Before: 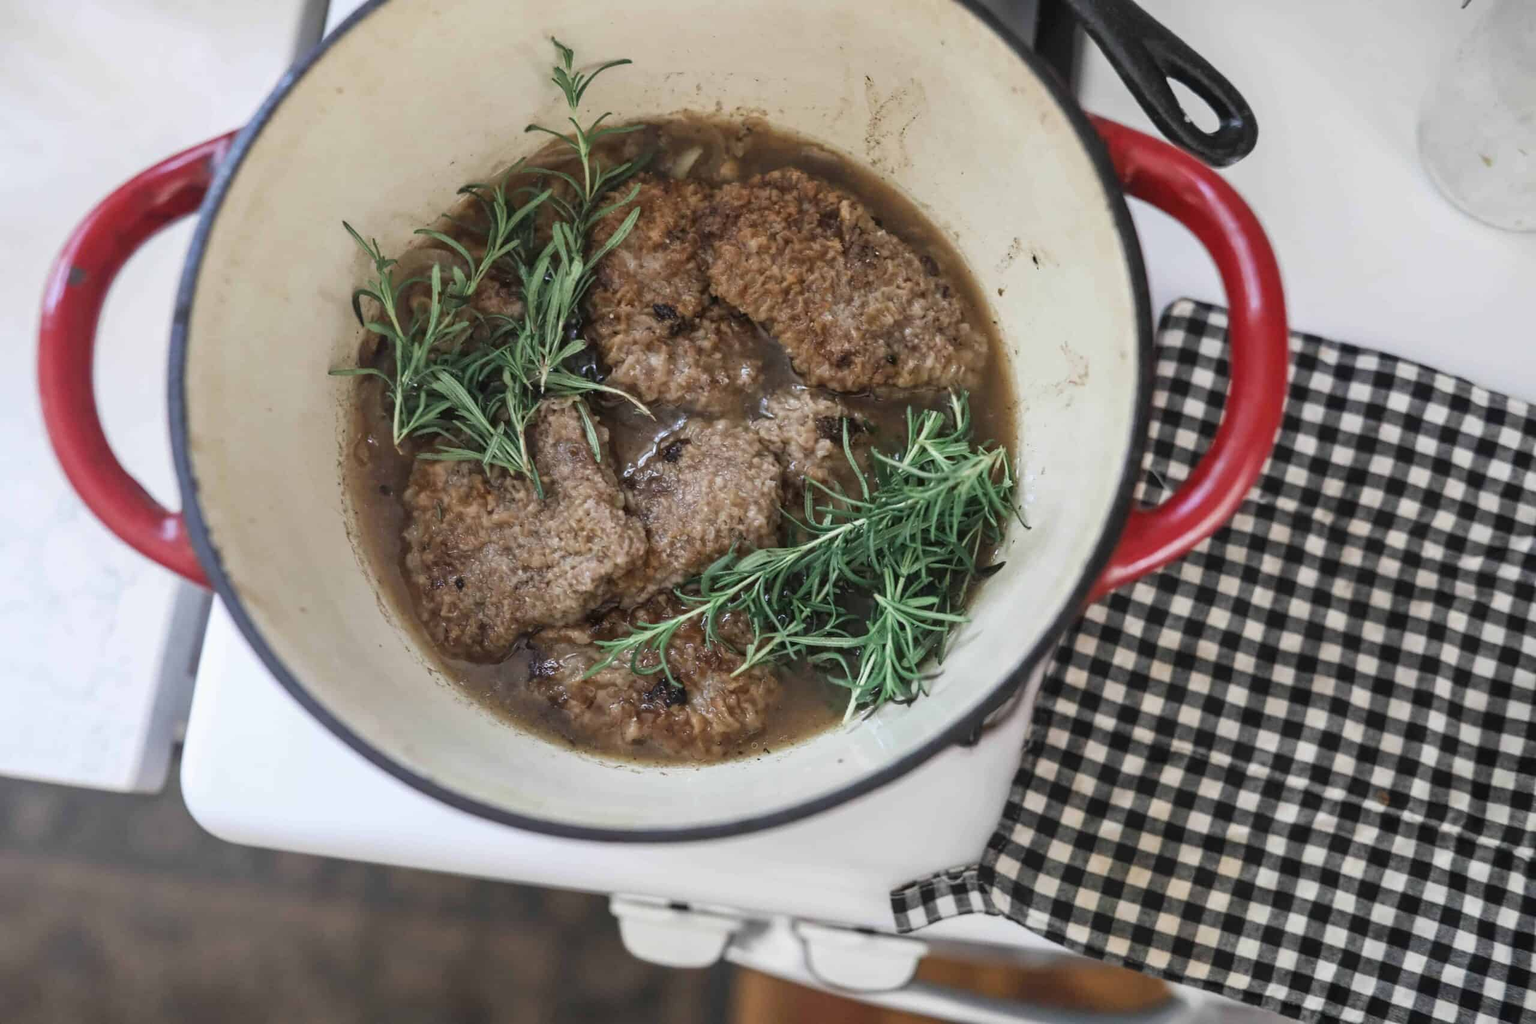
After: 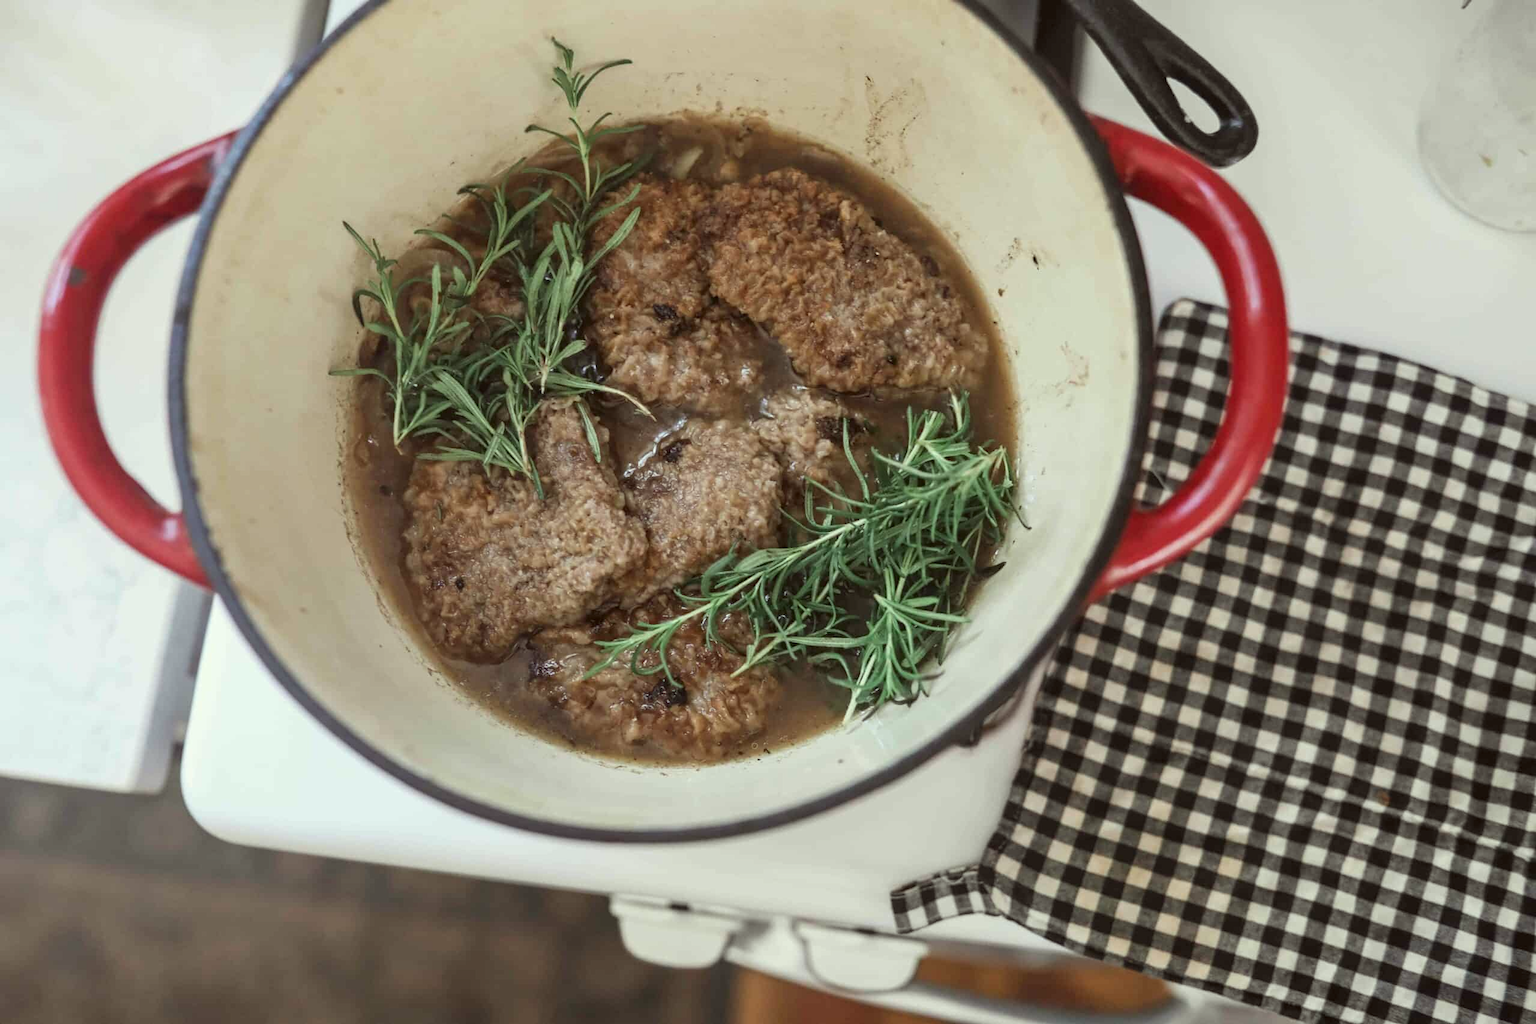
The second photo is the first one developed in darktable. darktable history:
white balance: red 1.029, blue 0.92
color correction: highlights a* -4.98, highlights b* -3.76, shadows a* 3.83, shadows b* 4.08
